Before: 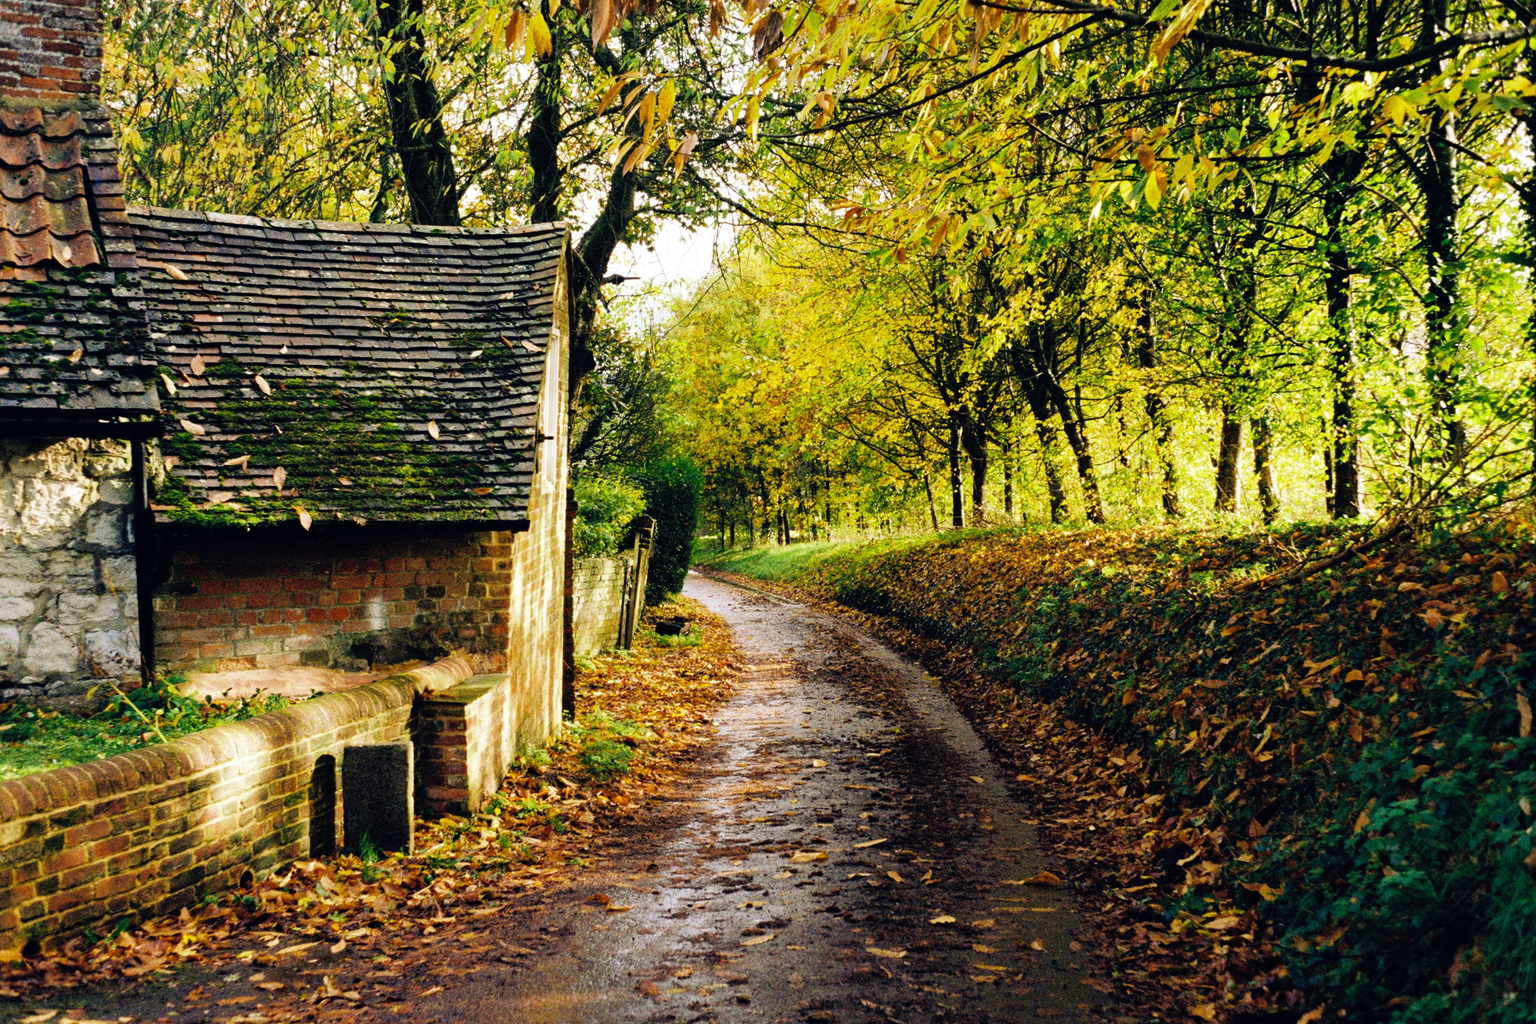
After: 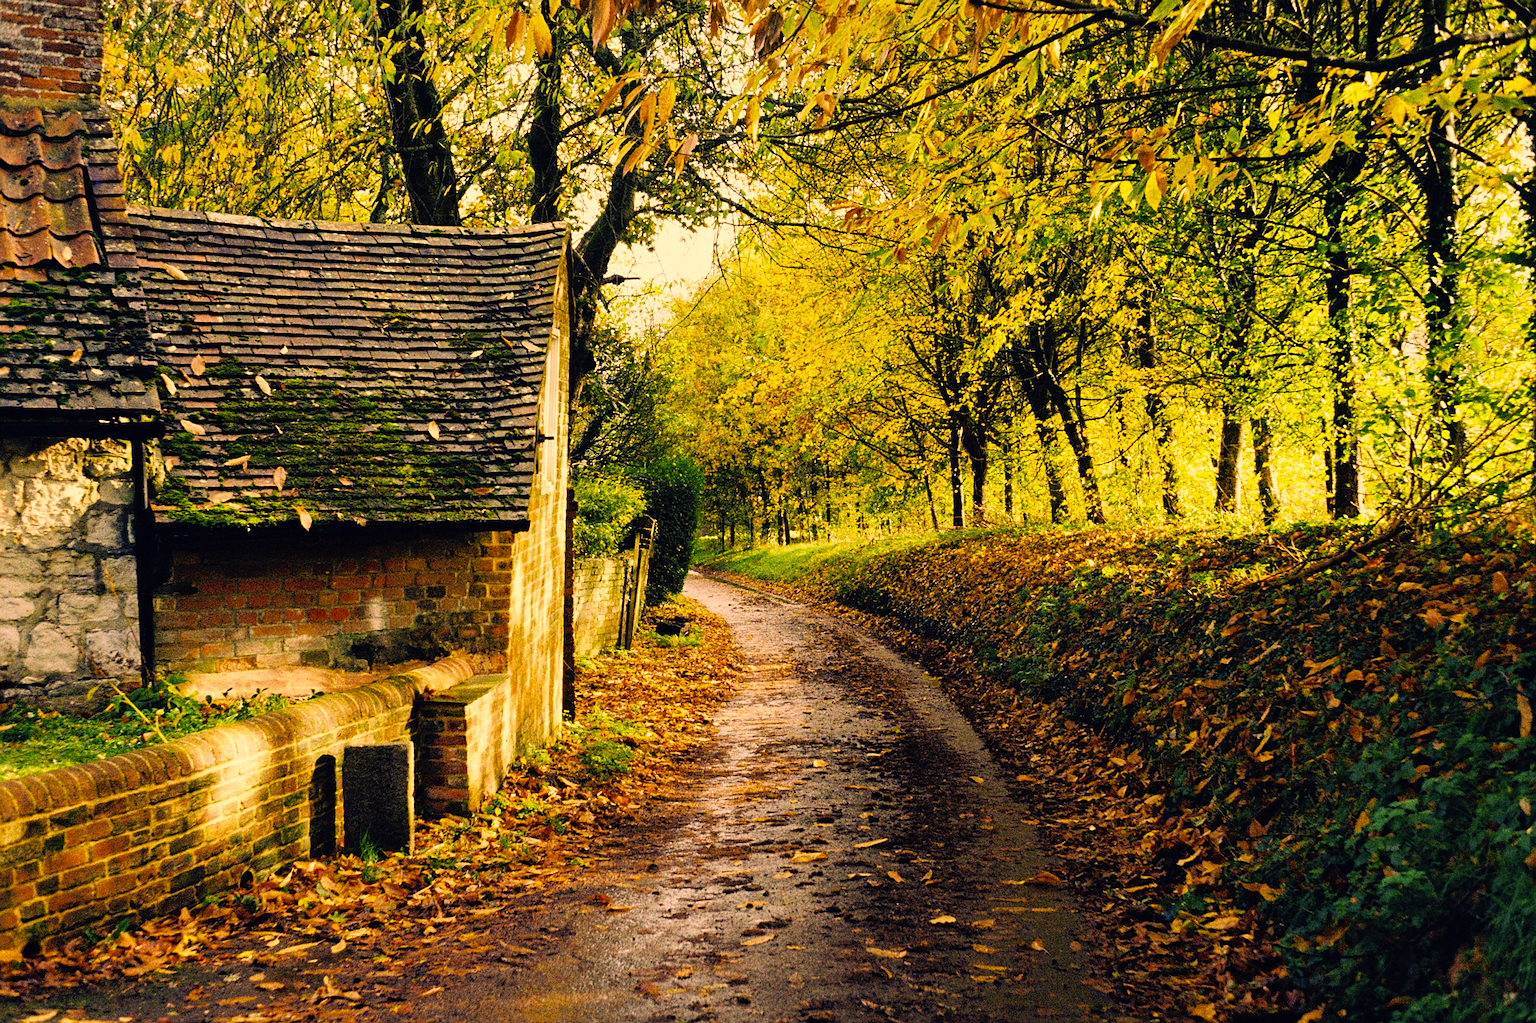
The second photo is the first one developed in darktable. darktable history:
sharpen: on, module defaults
color correction: highlights a* 15, highlights b* 31.55
